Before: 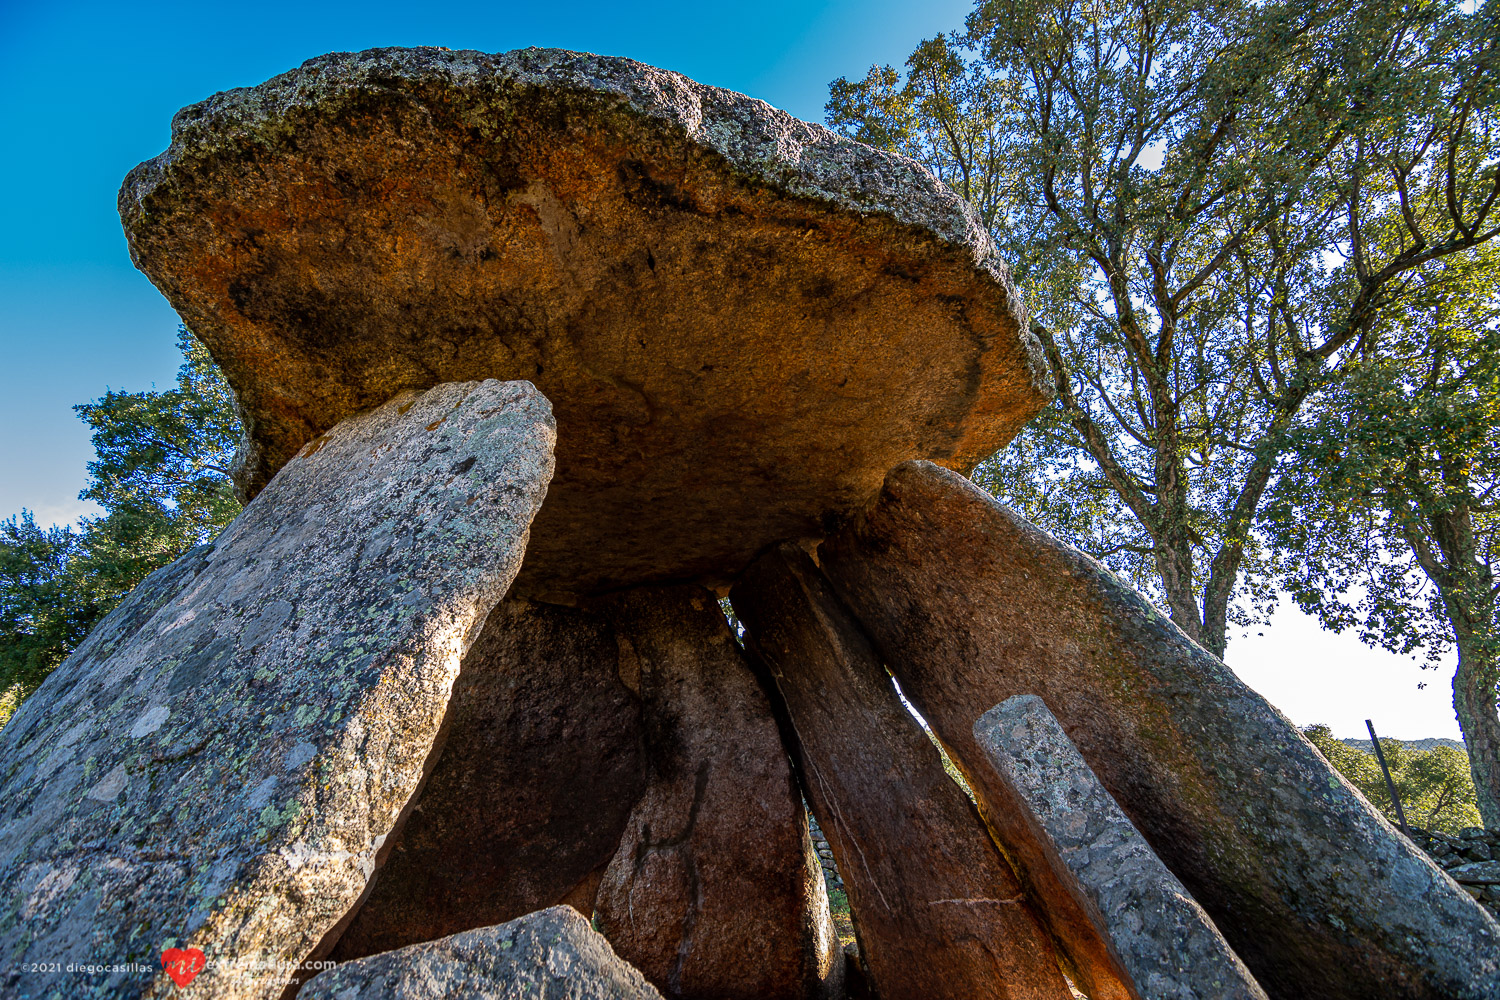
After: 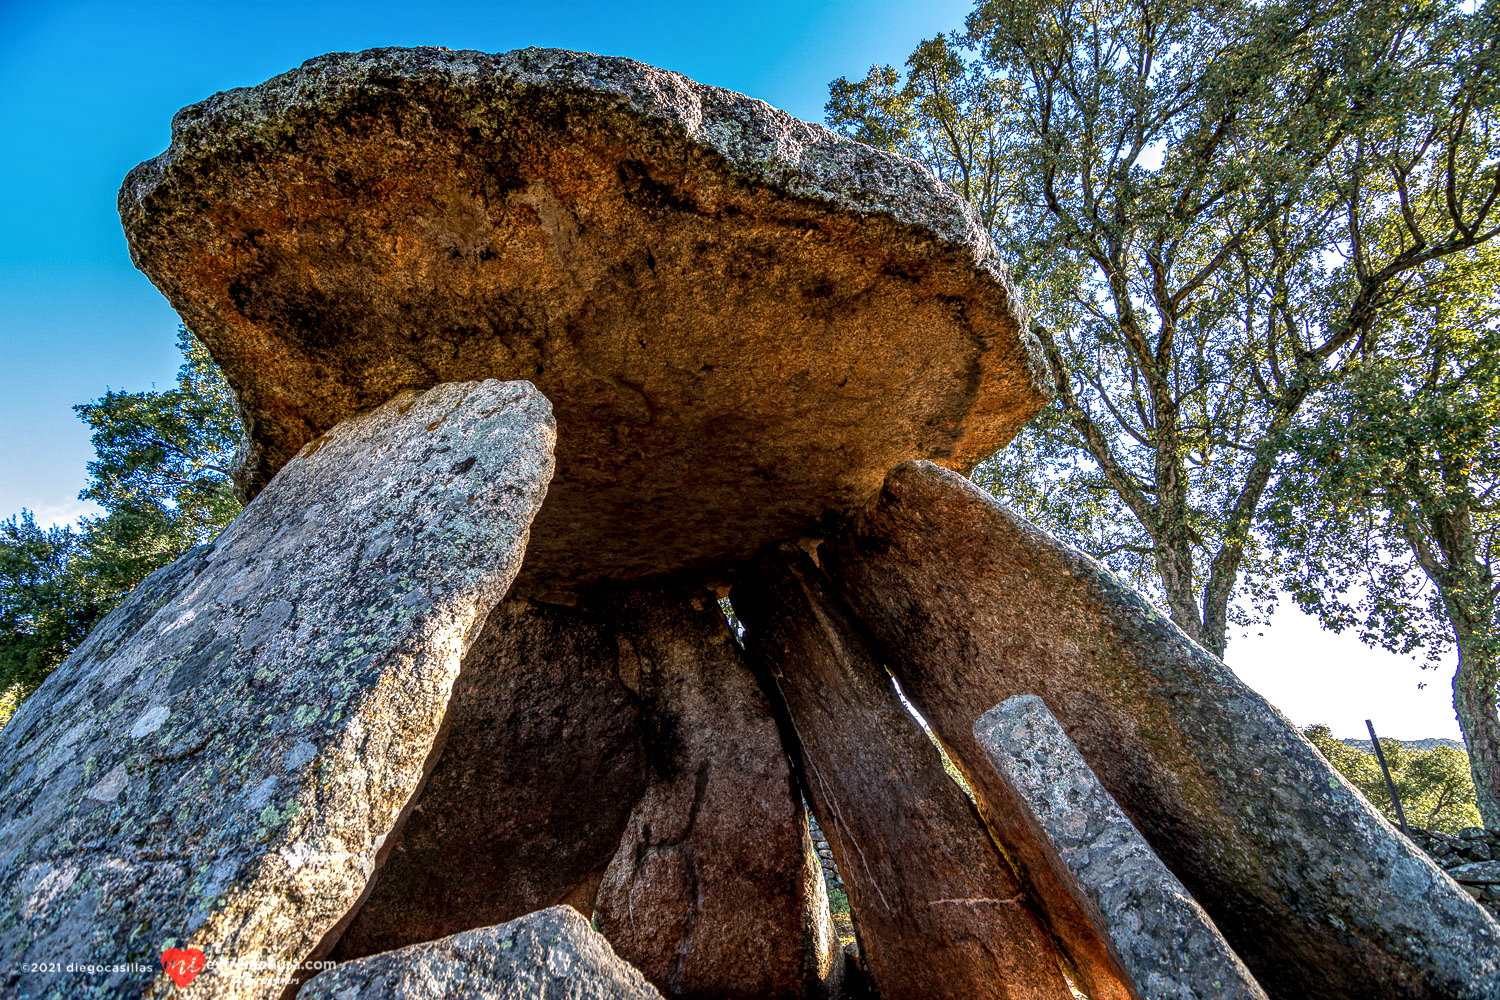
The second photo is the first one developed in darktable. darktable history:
exposure: black level correction 0, exposure 0.3 EV, compensate highlight preservation false
local contrast: detail 144%
